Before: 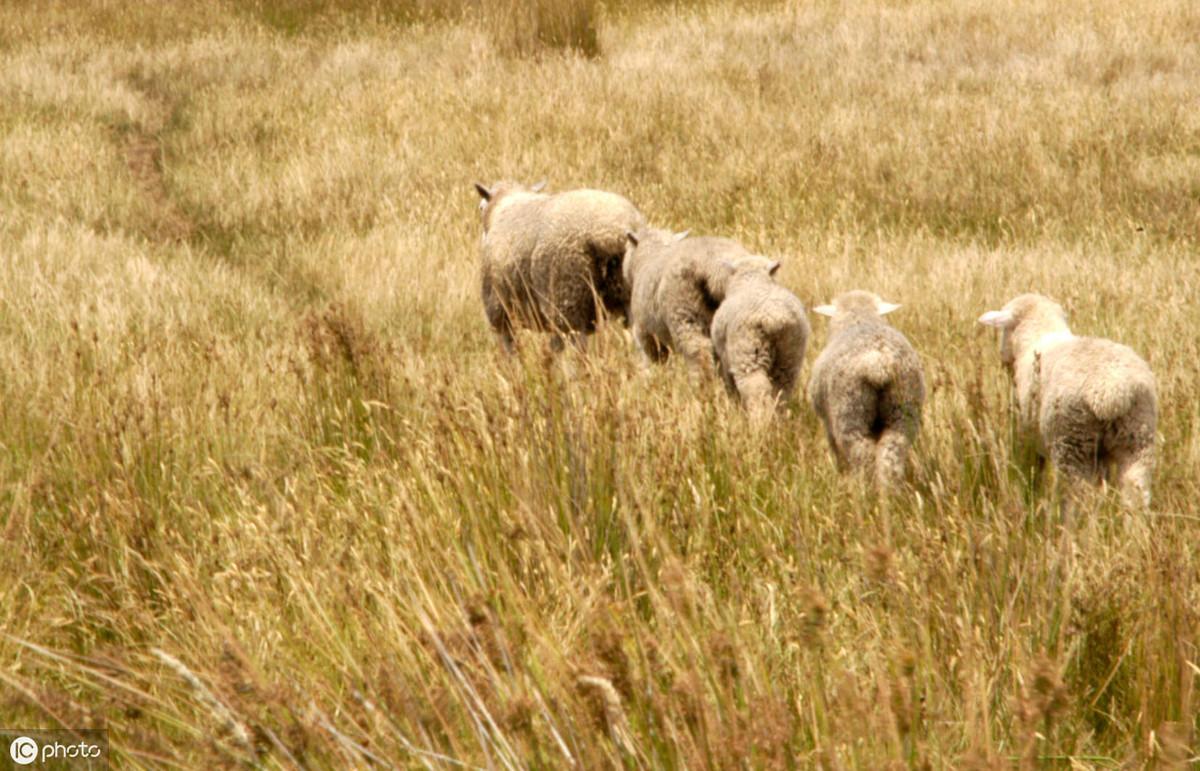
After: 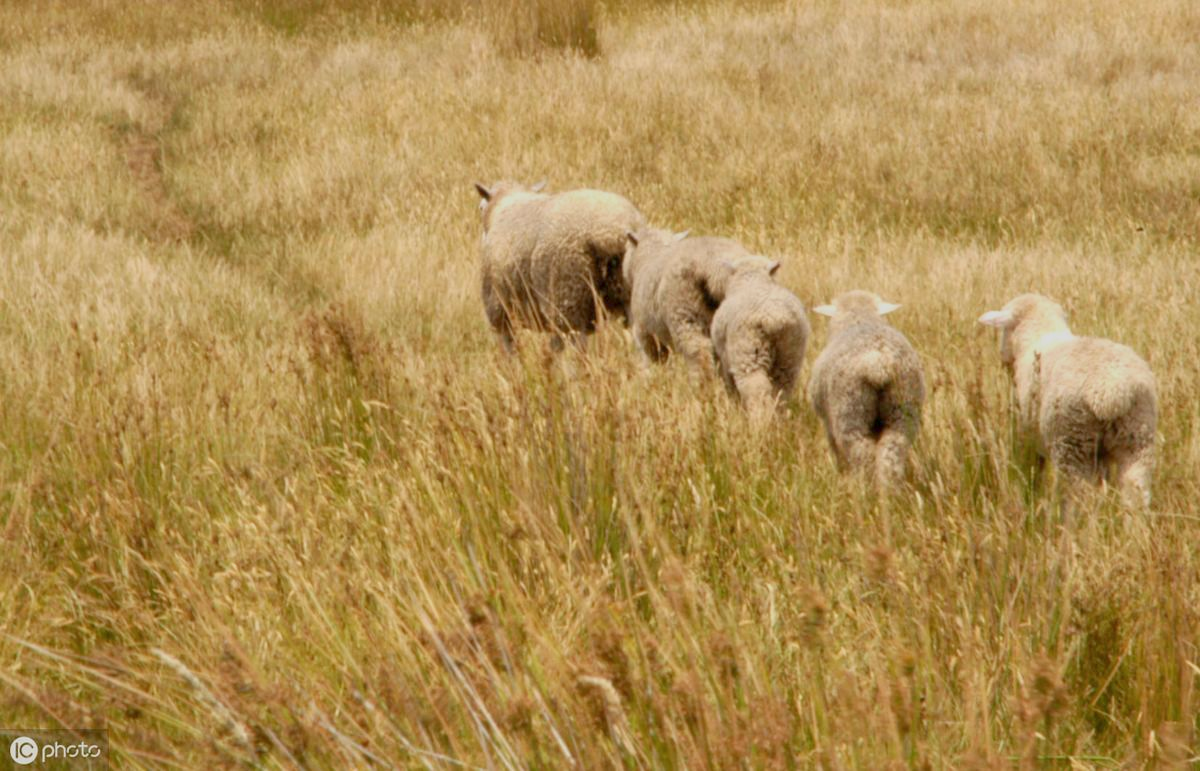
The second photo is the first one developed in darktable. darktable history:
color balance rgb: perceptual saturation grading › global saturation 0.398%, contrast -19.547%
